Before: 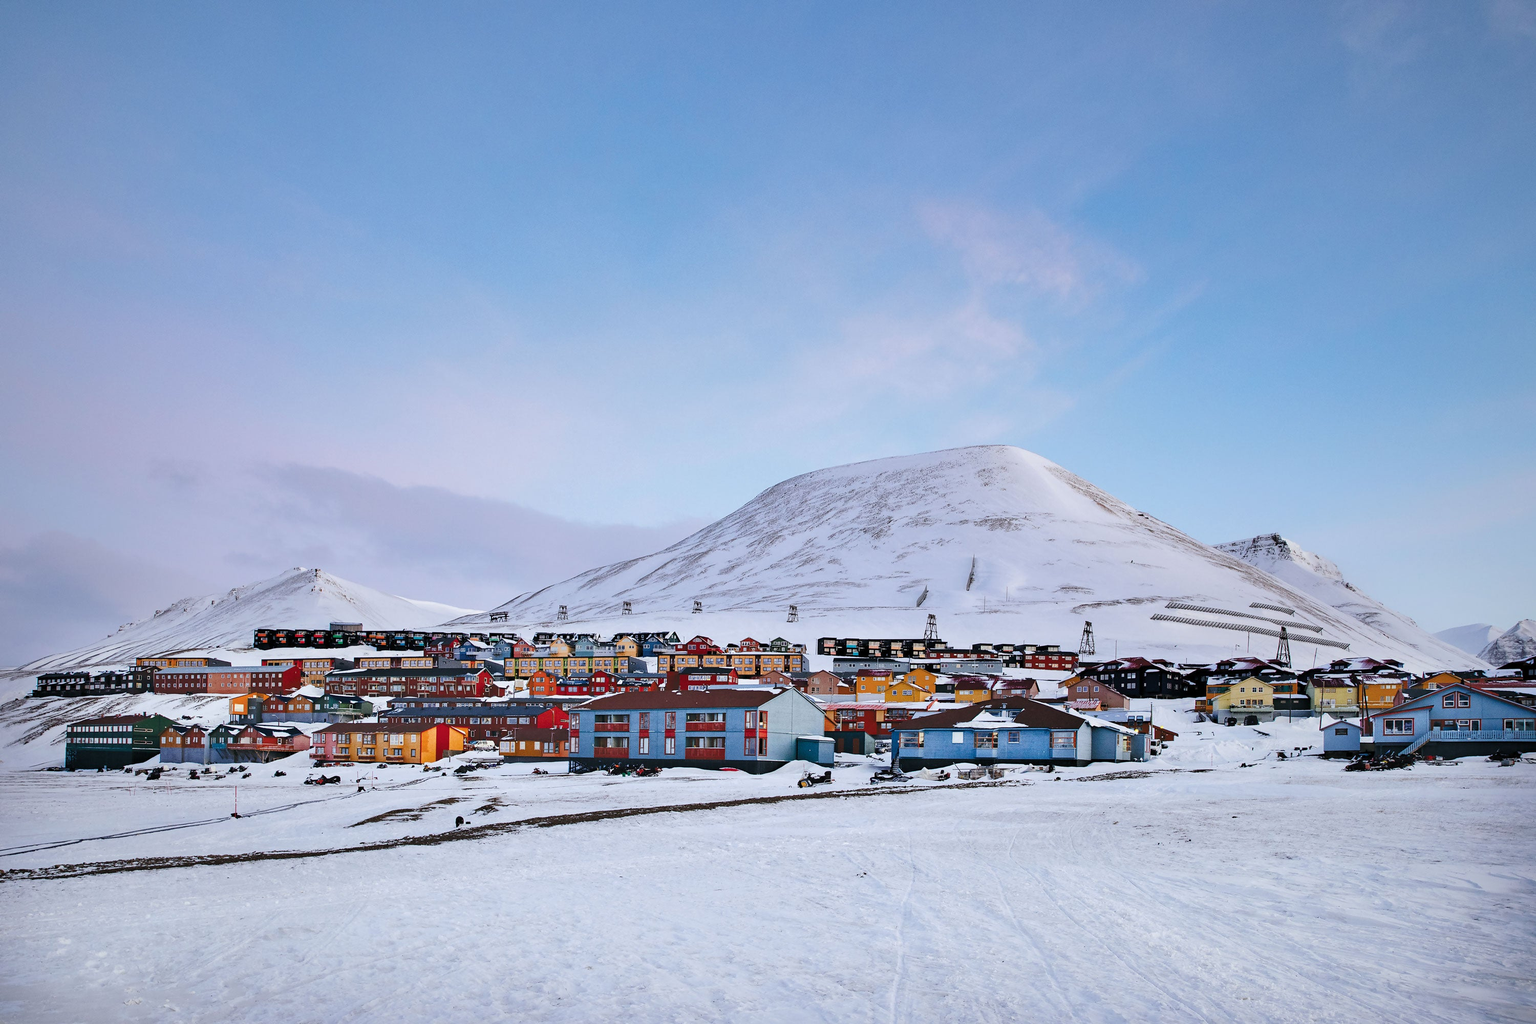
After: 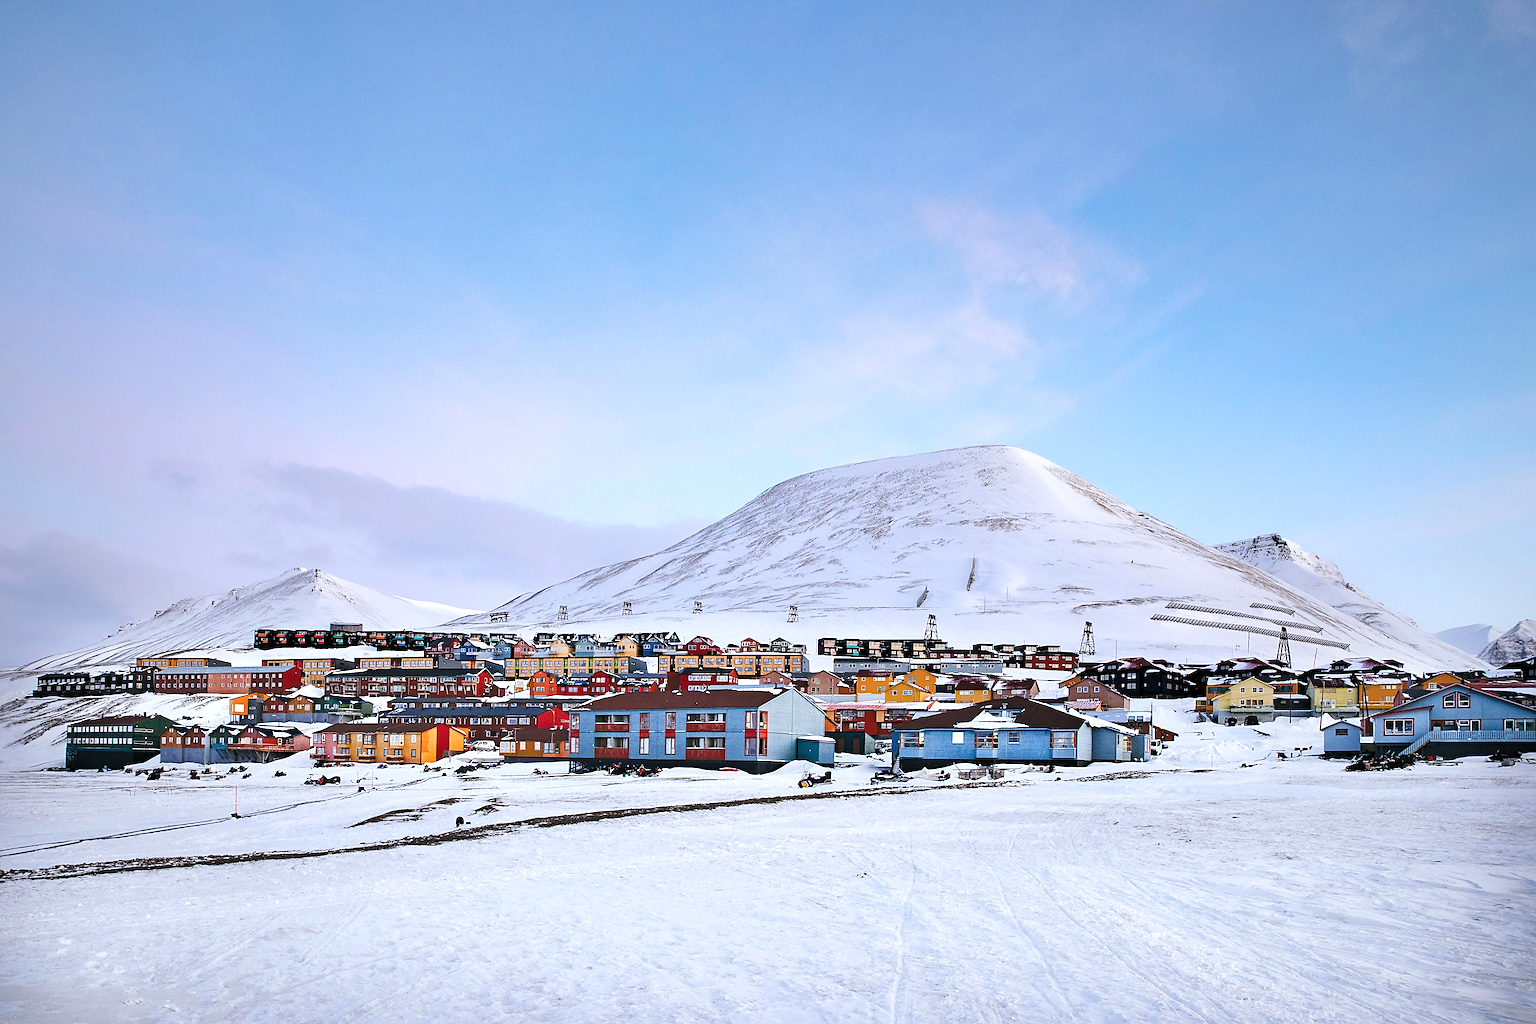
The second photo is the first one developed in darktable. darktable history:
tone equalizer: -8 EV -0.398 EV, -7 EV -0.375 EV, -6 EV -0.306 EV, -5 EV -0.185 EV, -3 EV 0.221 EV, -2 EV 0.34 EV, -1 EV 0.379 EV, +0 EV 0.421 EV
sharpen: amount 0.494
